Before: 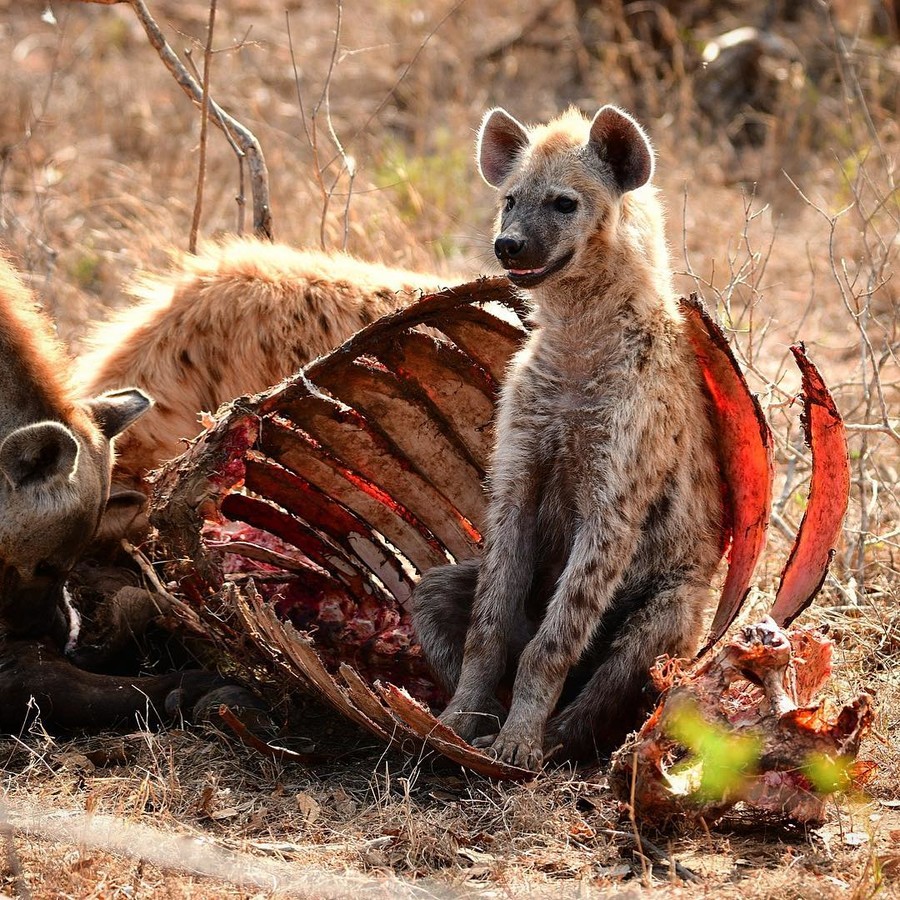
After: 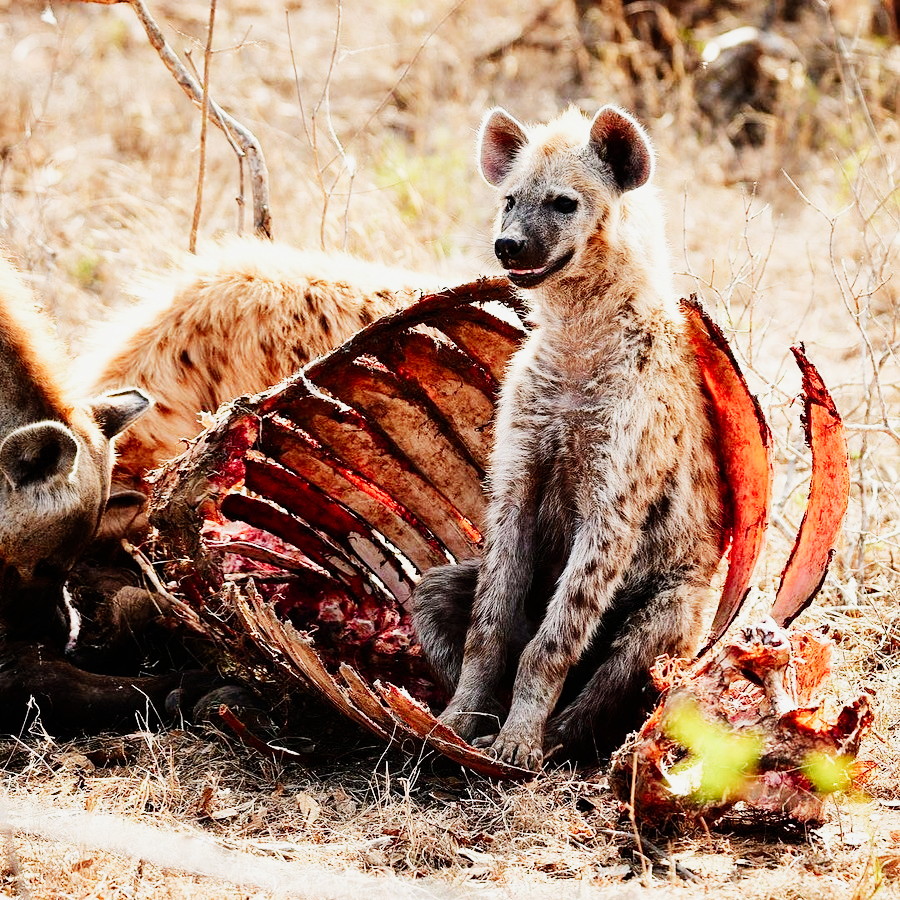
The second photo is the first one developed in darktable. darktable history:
sigmoid: contrast 1.81, skew -0.21, preserve hue 0%, red attenuation 0.1, red rotation 0.035, green attenuation 0.1, green rotation -0.017, blue attenuation 0.15, blue rotation -0.052, base primaries Rec2020
exposure: black level correction 0, exposure 1.1 EV, compensate highlight preservation false
